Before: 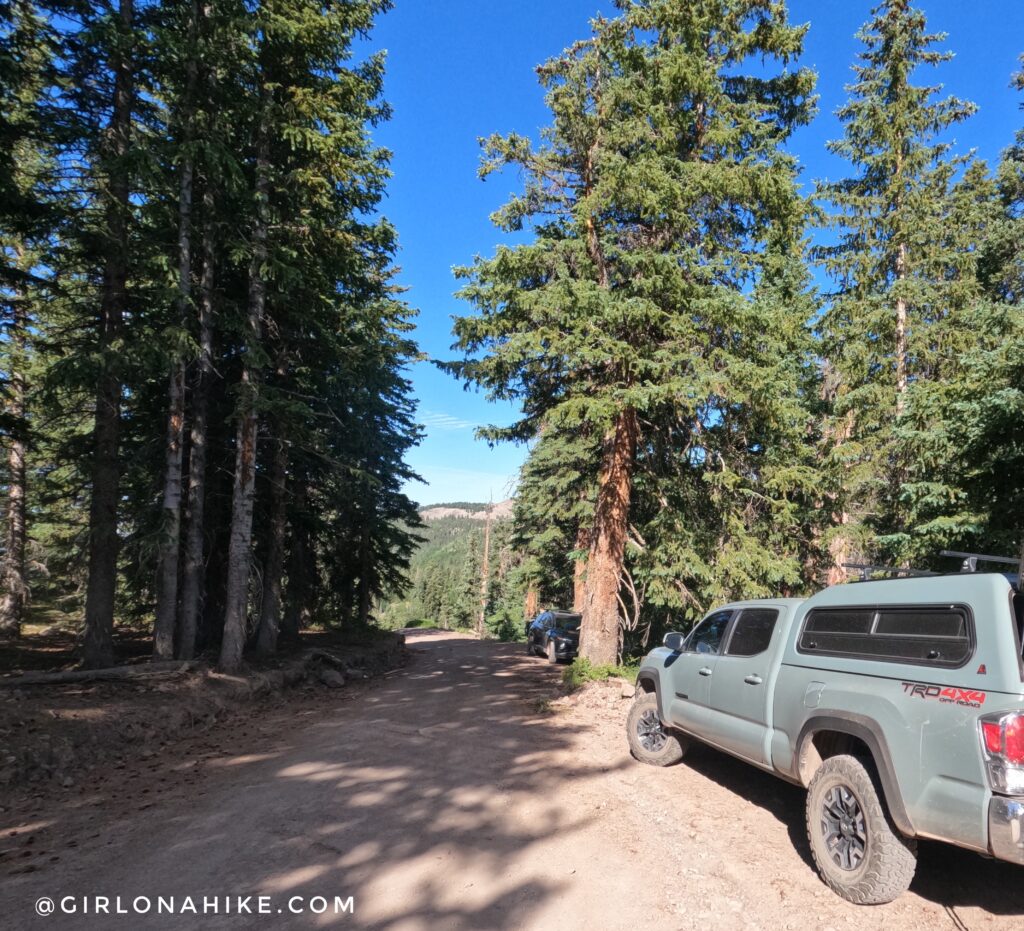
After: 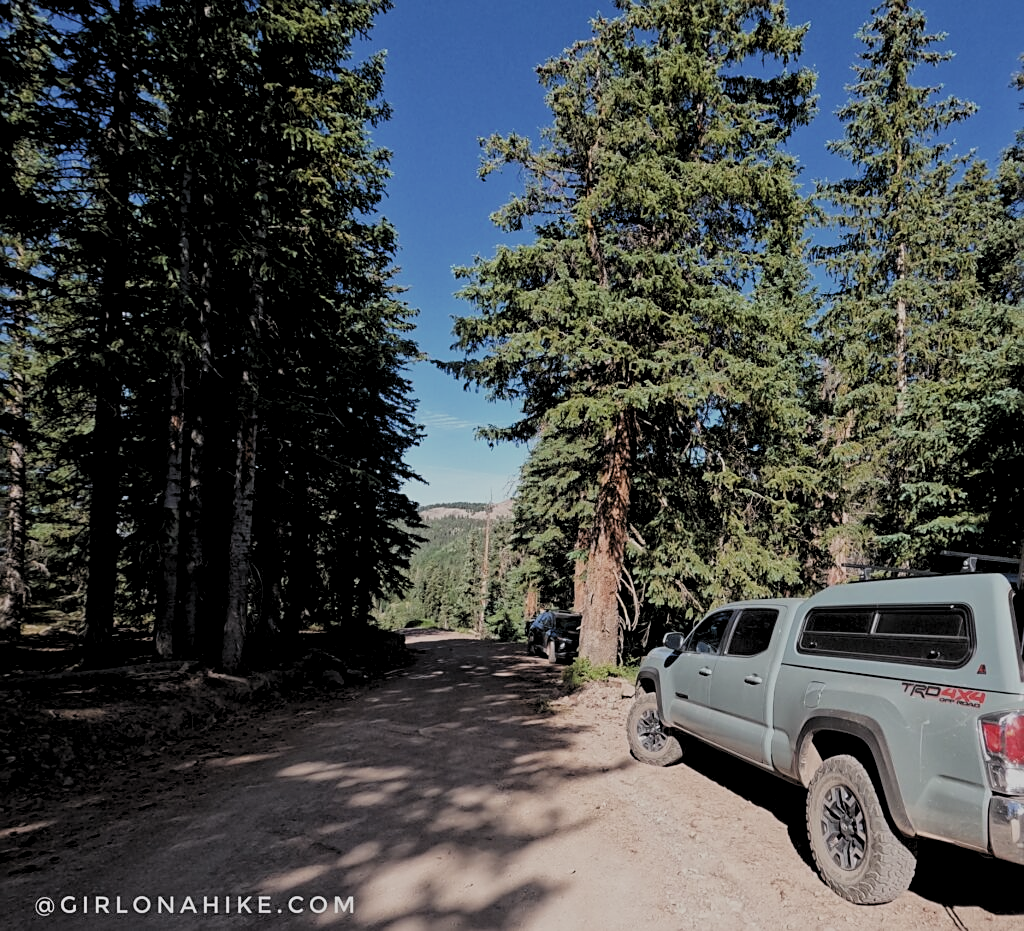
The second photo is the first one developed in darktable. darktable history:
levels: levels [0.116, 0.574, 1]
sharpen: on, module defaults
filmic rgb: black relative exposure -7.65 EV, white relative exposure 4.56 EV, hardness 3.61
